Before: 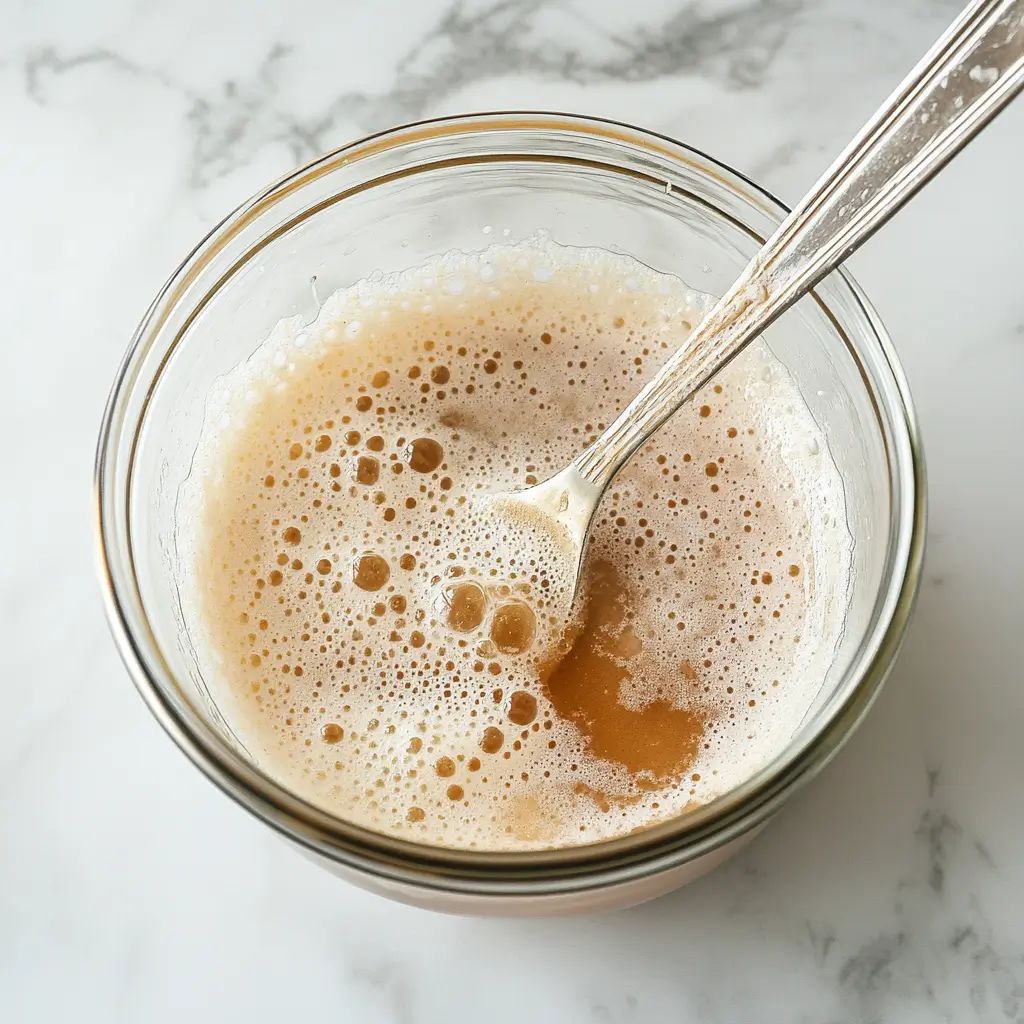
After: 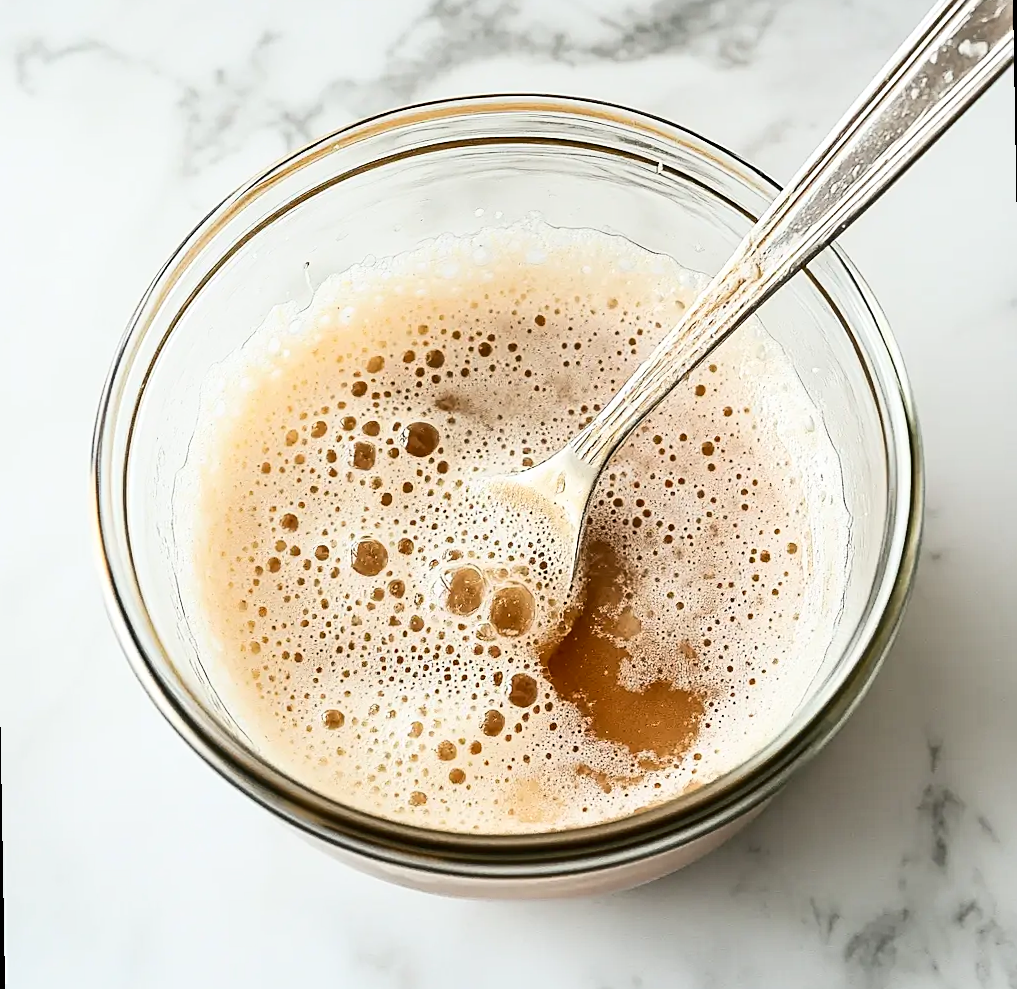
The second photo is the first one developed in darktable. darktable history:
rotate and perspective: rotation -1°, crop left 0.011, crop right 0.989, crop top 0.025, crop bottom 0.975
sharpen: on, module defaults
contrast brightness saturation: contrast 0.28
